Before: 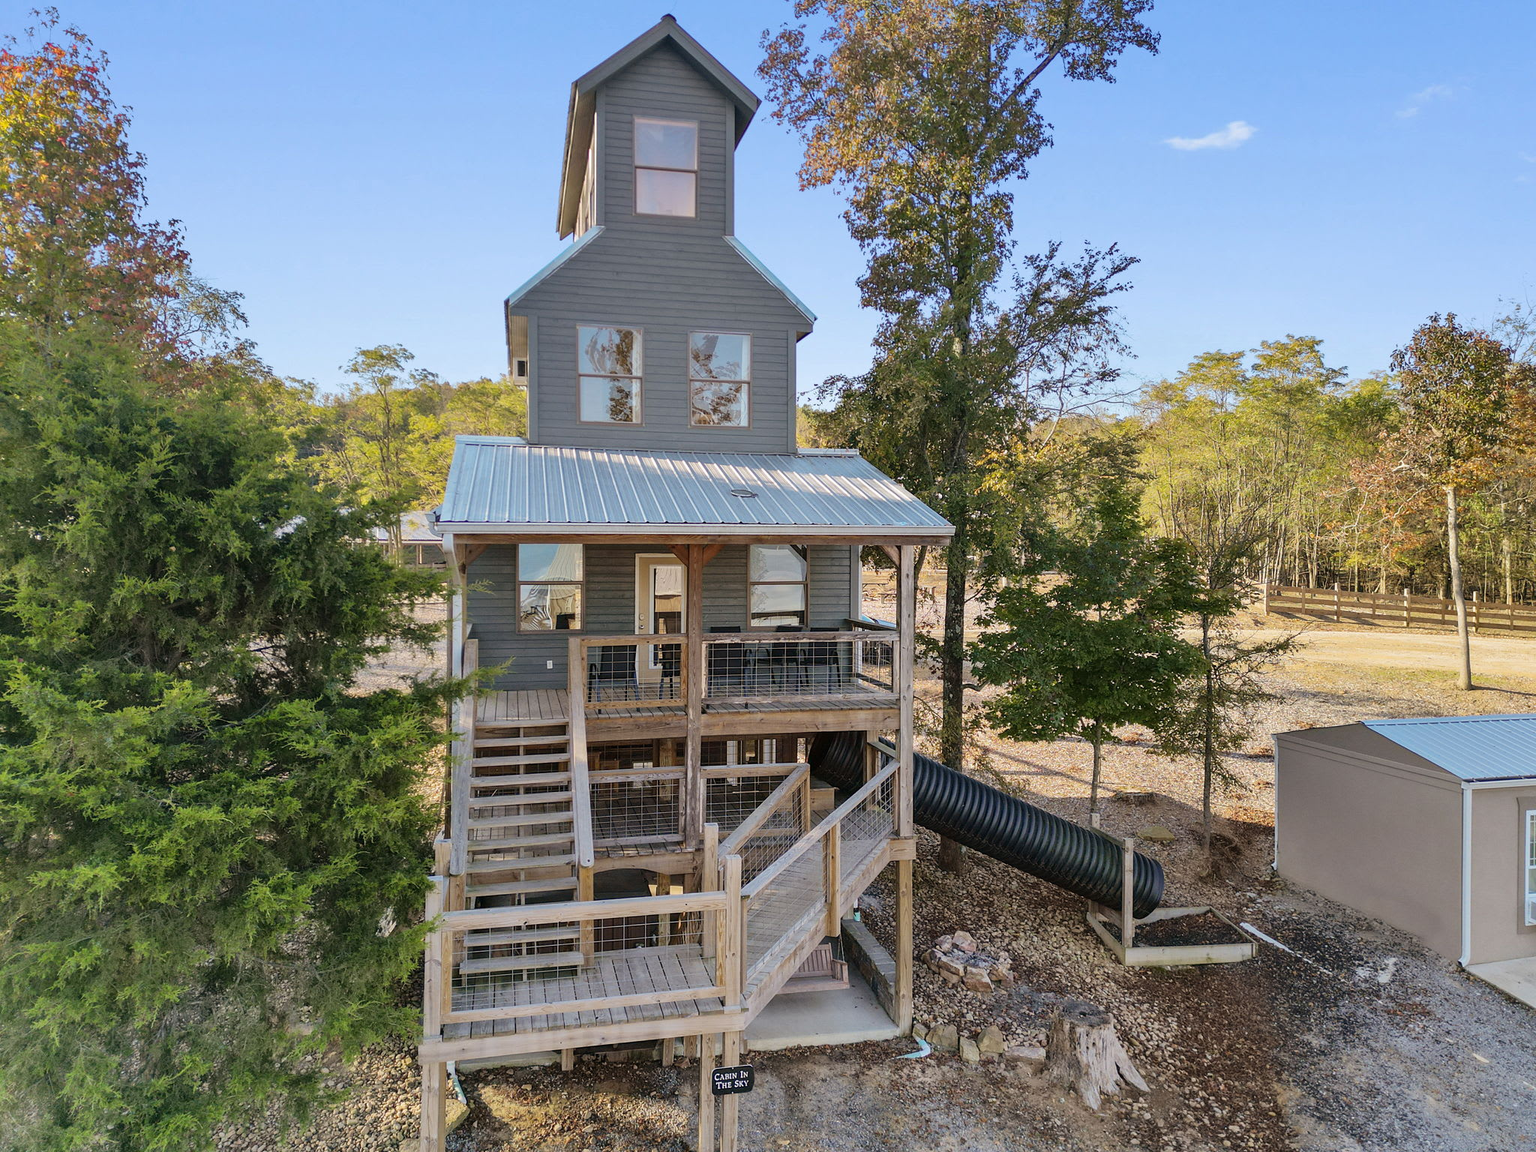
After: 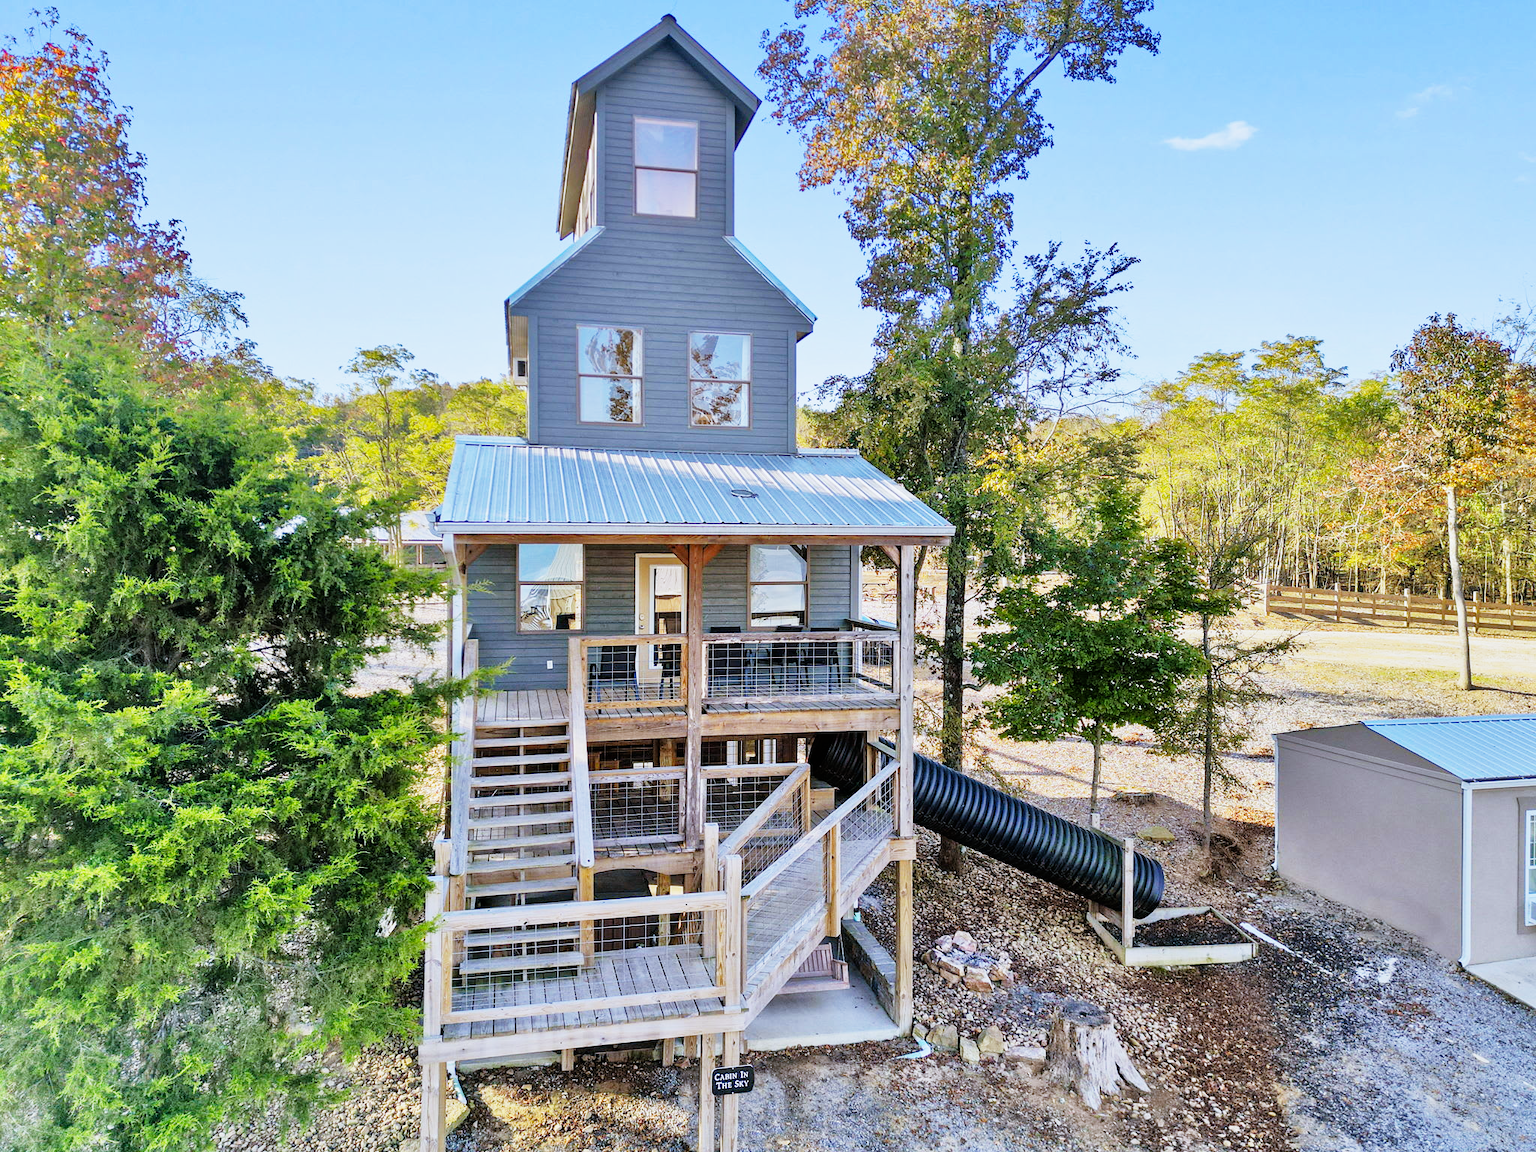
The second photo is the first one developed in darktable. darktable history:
white balance: red 0.931, blue 1.11
sigmoid: contrast 1.93, skew 0.29, preserve hue 0%
tone equalizer: -7 EV 0.15 EV, -6 EV 0.6 EV, -5 EV 1.15 EV, -4 EV 1.33 EV, -3 EV 1.15 EV, -2 EV 0.6 EV, -1 EV 0.15 EV, mask exposure compensation -0.5 EV
